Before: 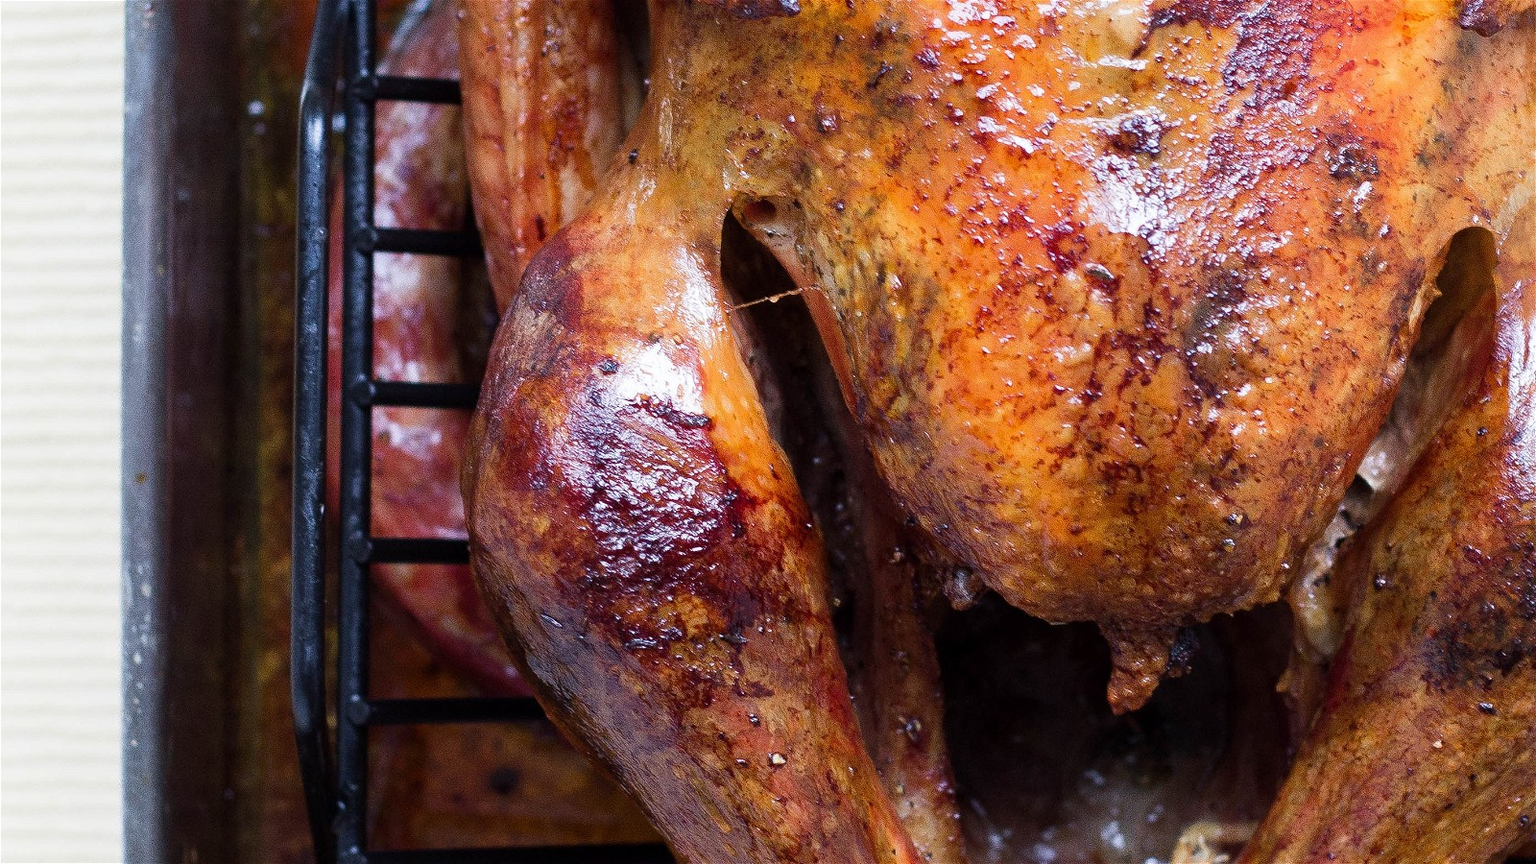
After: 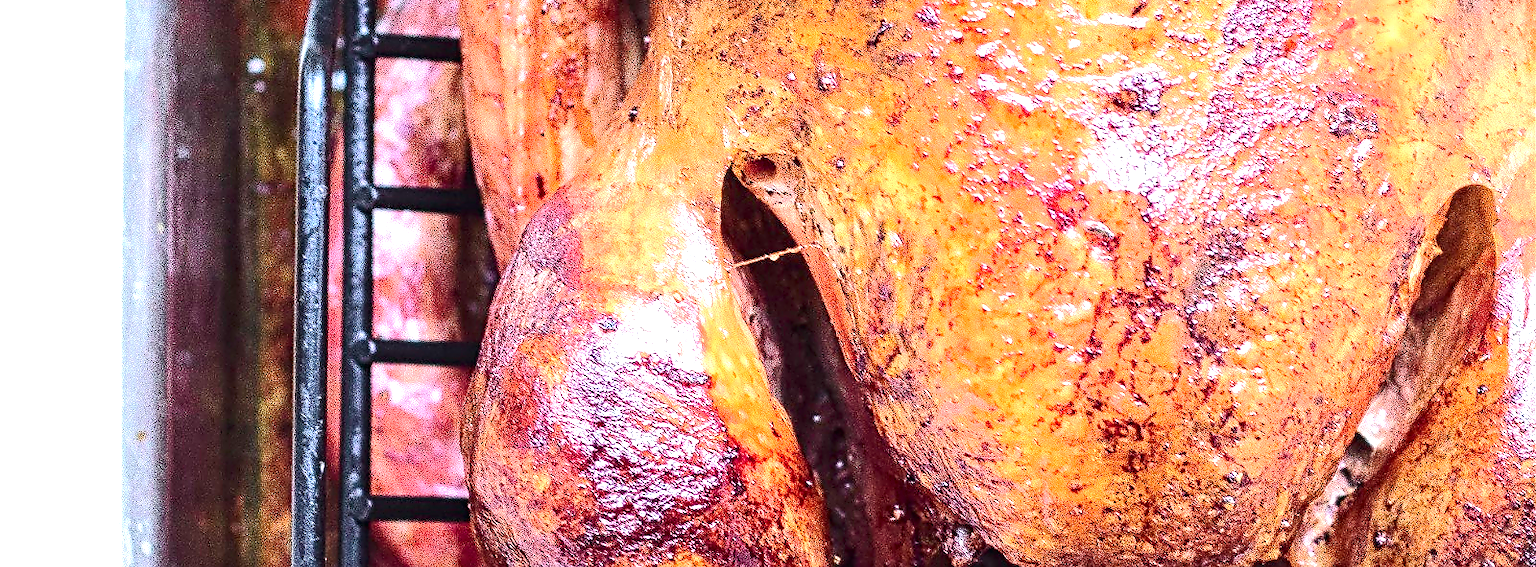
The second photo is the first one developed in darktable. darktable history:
crop and rotate: top 4.952%, bottom 29.289%
contrast equalizer: octaves 7, y [[0.5, 0.5, 0.5, 0.515, 0.749, 0.84], [0.5 ×6], [0.5 ×6], [0, 0, 0, 0.001, 0.067, 0.262], [0 ×6]]
exposure: black level correction 0, exposure 1.353 EV, compensate highlight preservation false
tone curve: curves: ch0 [(0, 0.025) (0.15, 0.143) (0.452, 0.486) (0.751, 0.788) (1, 0.961)]; ch1 [(0, 0) (0.43, 0.408) (0.476, 0.469) (0.497, 0.494) (0.546, 0.571) (0.566, 0.607) (0.62, 0.657) (1, 1)]; ch2 [(0, 0) (0.386, 0.397) (0.505, 0.498) (0.547, 0.546) (0.579, 0.58) (1, 1)], color space Lab, independent channels, preserve colors none
base curve: curves: ch0 [(0, 0) (0.262, 0.32) (0.722, 0.705) (1, 1)], preserve colors none
tone equalizer: -8 EV 0.004 EV, -7 EV -0.01 EV, -6 EV 0.017 EV, -5 EV 0.028 EV, -4 EV 0.292 EV, -3 EV 0.644 EV, -2 EV 0.573 EV, -1 EV 0.178 EV, +0 EV 0.049 EV, edges refinement/feathering 500, mask exposure compensation -1.57 EV, preserve details no
local contrast: highlights 105%, shadows 98%, detail 119%, midtone range 0.2
